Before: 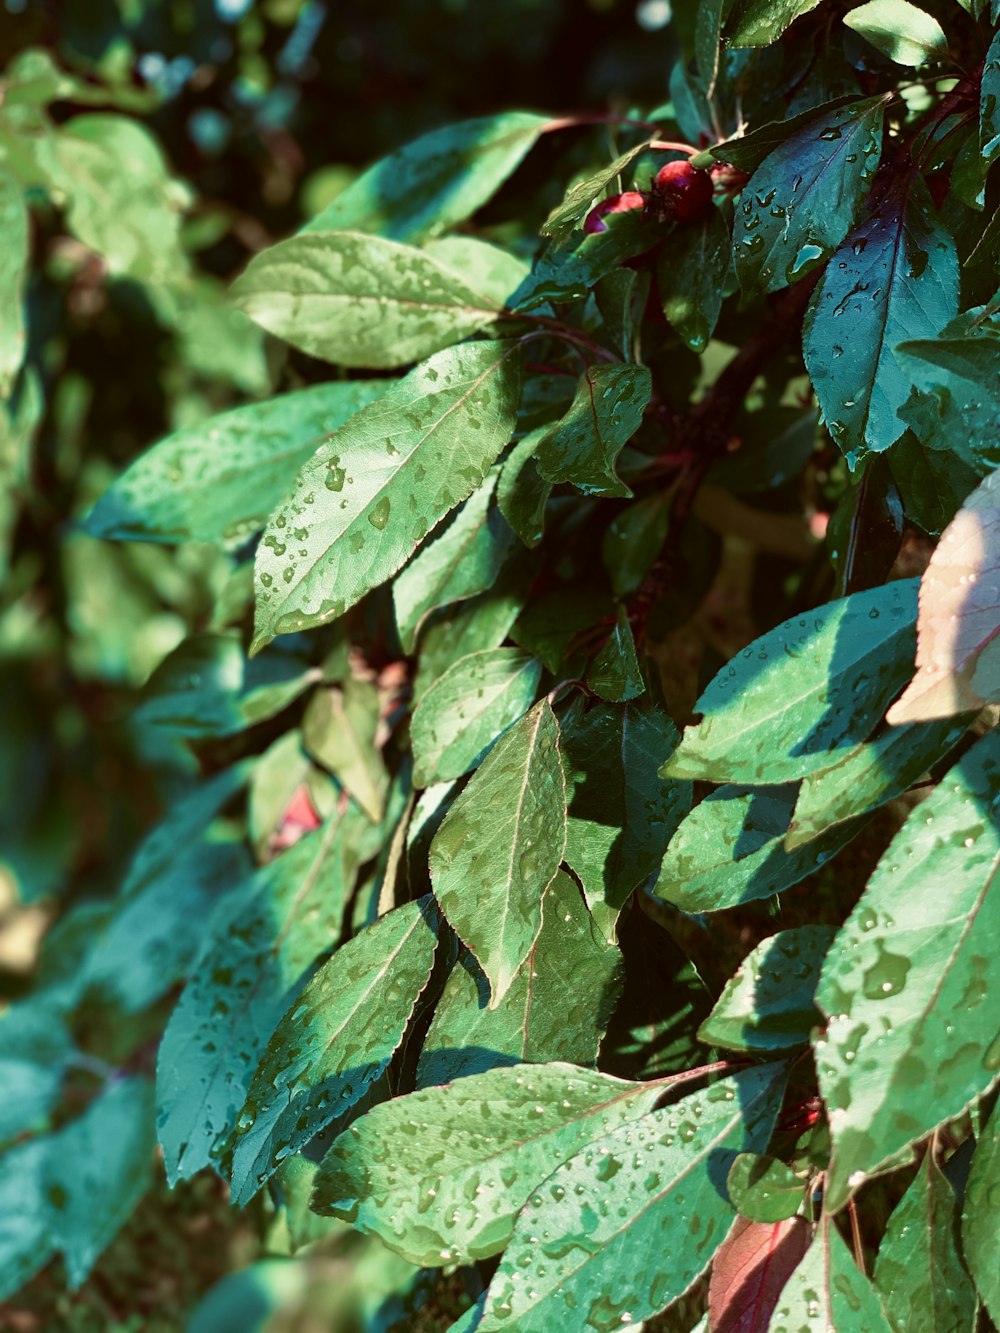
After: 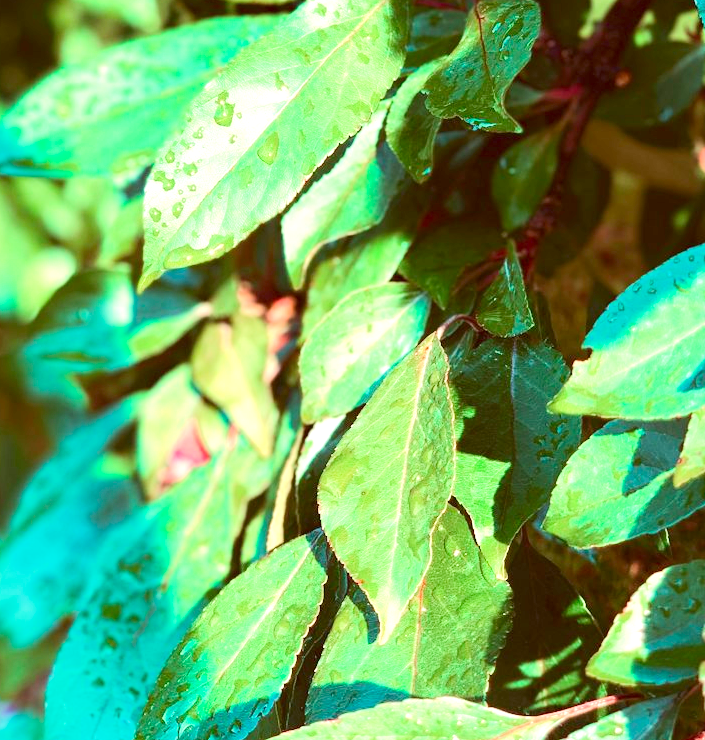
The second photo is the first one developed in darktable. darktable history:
crop: left 11.115%, top 27.452%, right 18.316%, bottom 17.029%
tone equalizer: -8 EV 1.97 EV, -7 EV 1.96 EV, -6 EV 1.99 EV, -5 EV 1.97 EV, -4 EV 1.97 EV, -3 EV 1.47 EV, -2 EV 0.974 EV, -1 EV 0.508 EV, edges refinement/feathering 500, mask exposure compensation -1.57 EV, preserve details no
